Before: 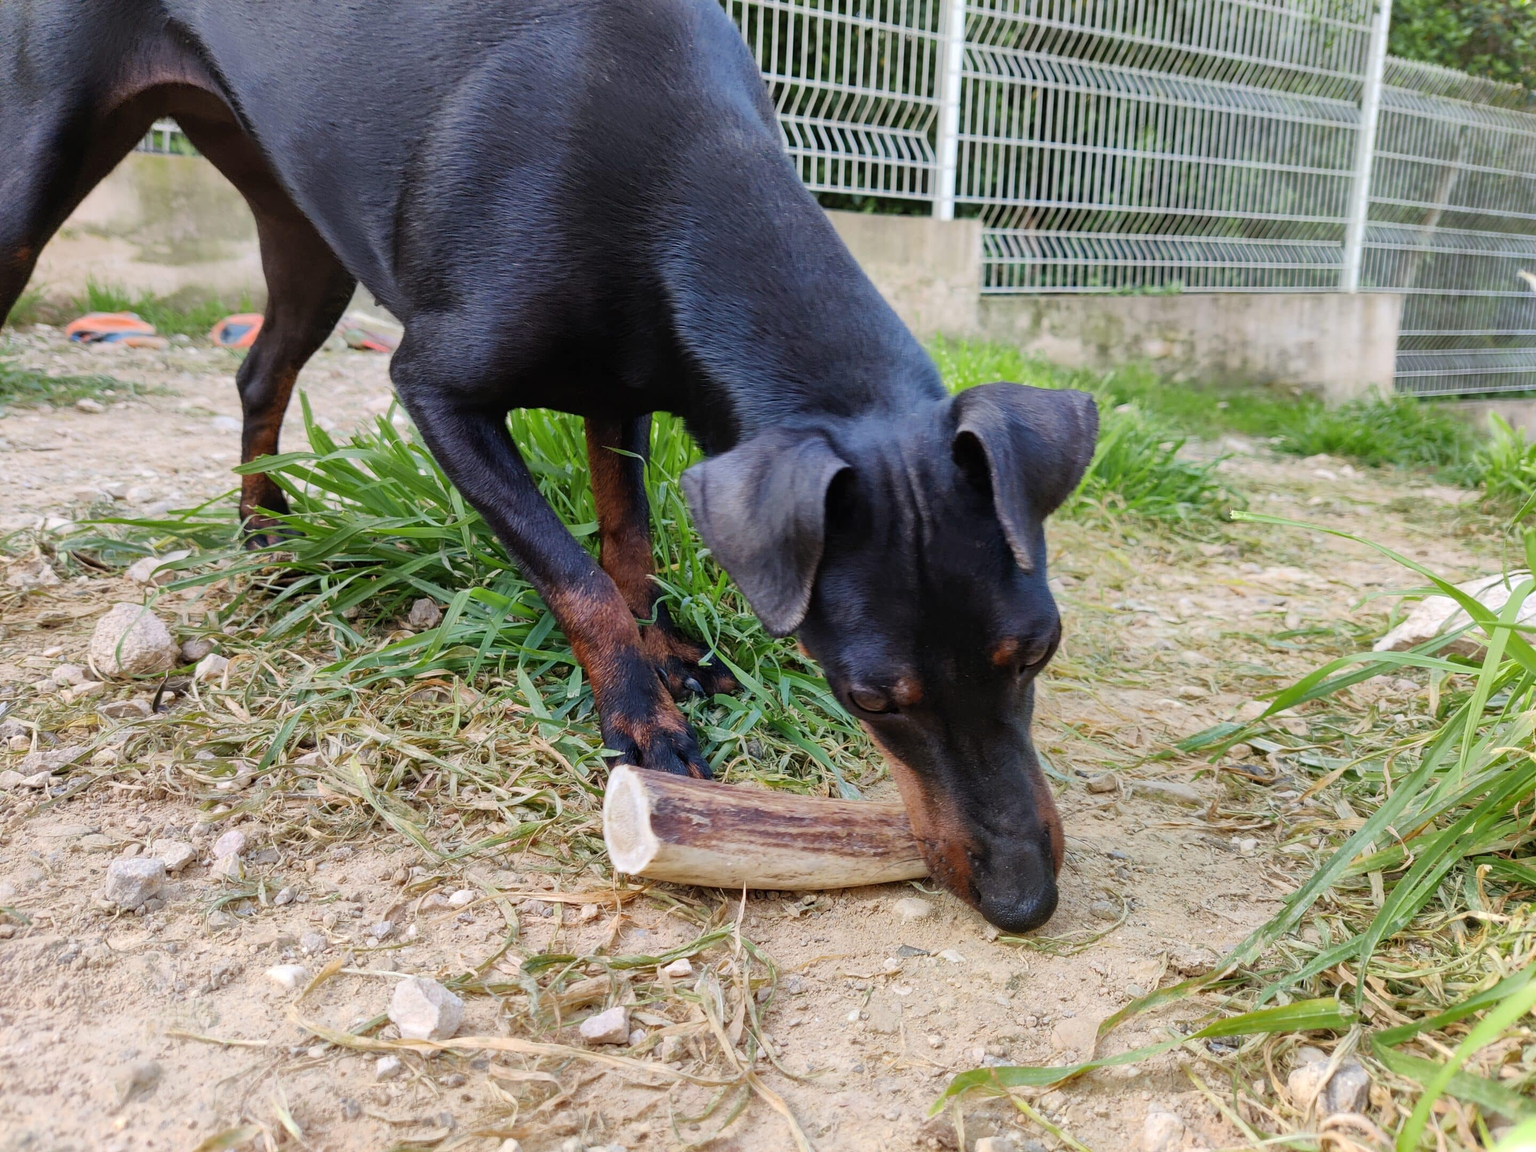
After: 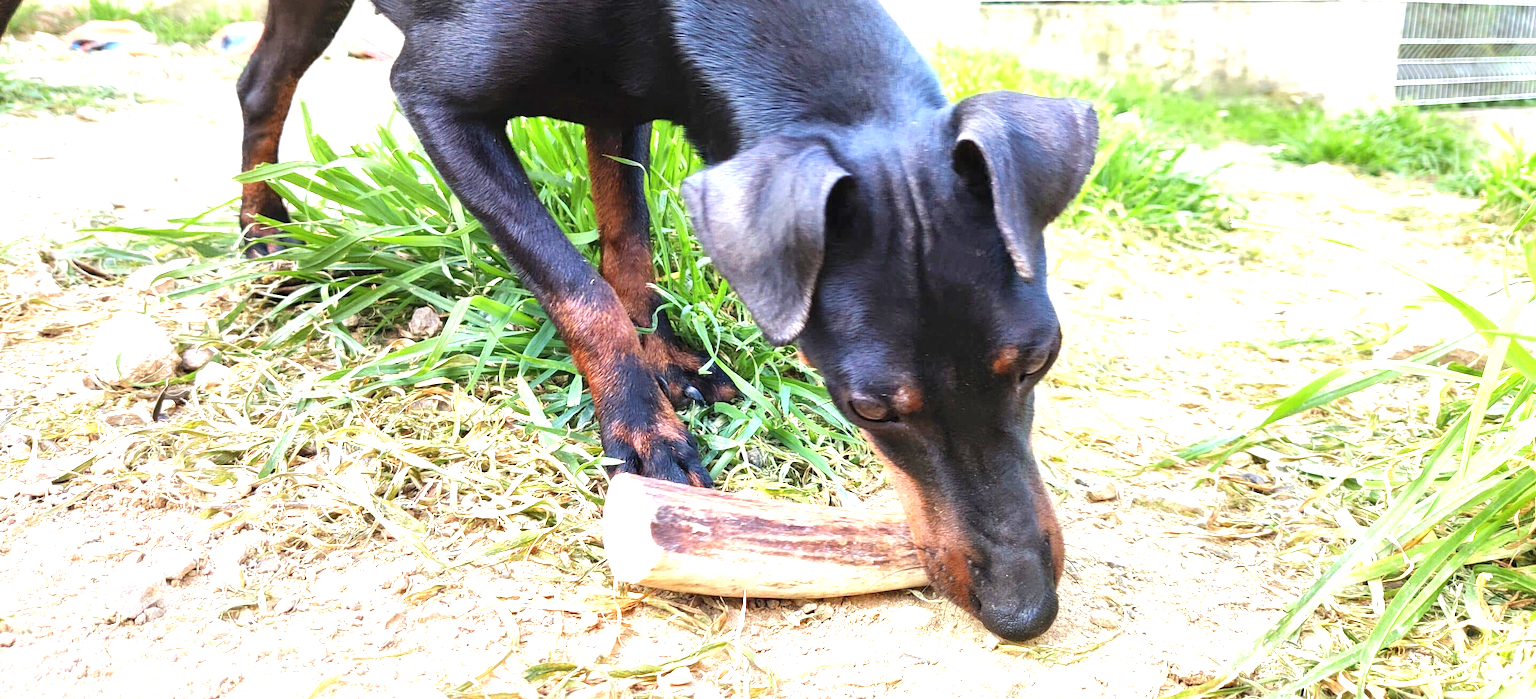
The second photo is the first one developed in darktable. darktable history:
exposure: black level correction 0, exposure 1.675 EV, compensate exposure bias true, compensate highlight preservation false
crop and rotate: top 25.357%, bottom 13.942%
